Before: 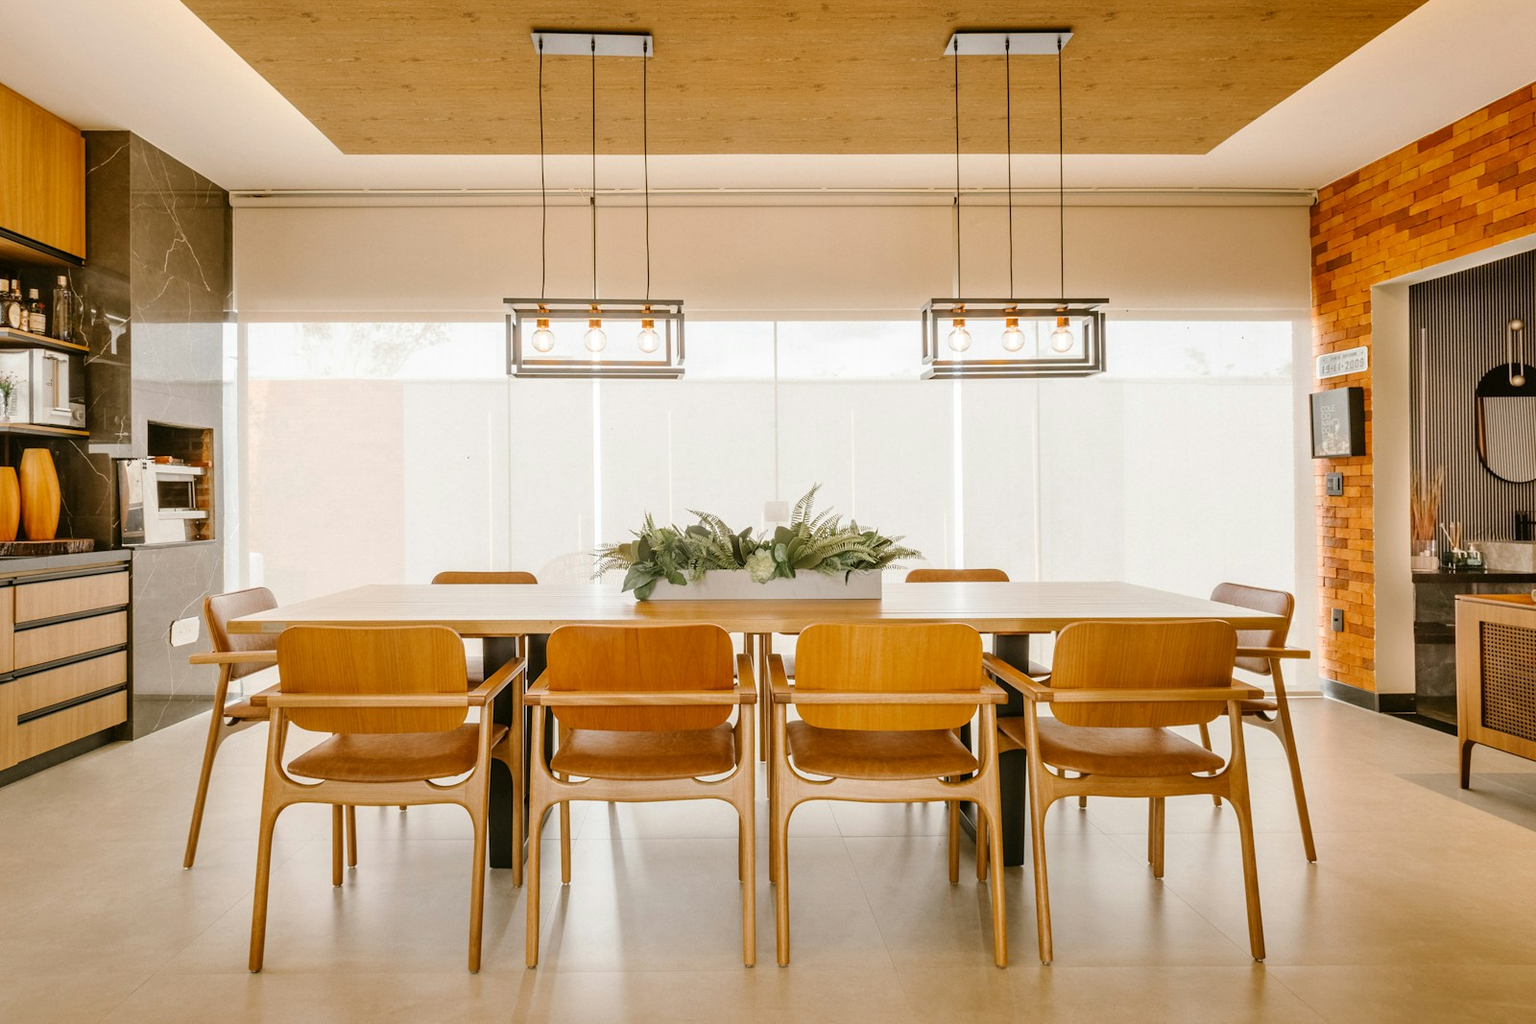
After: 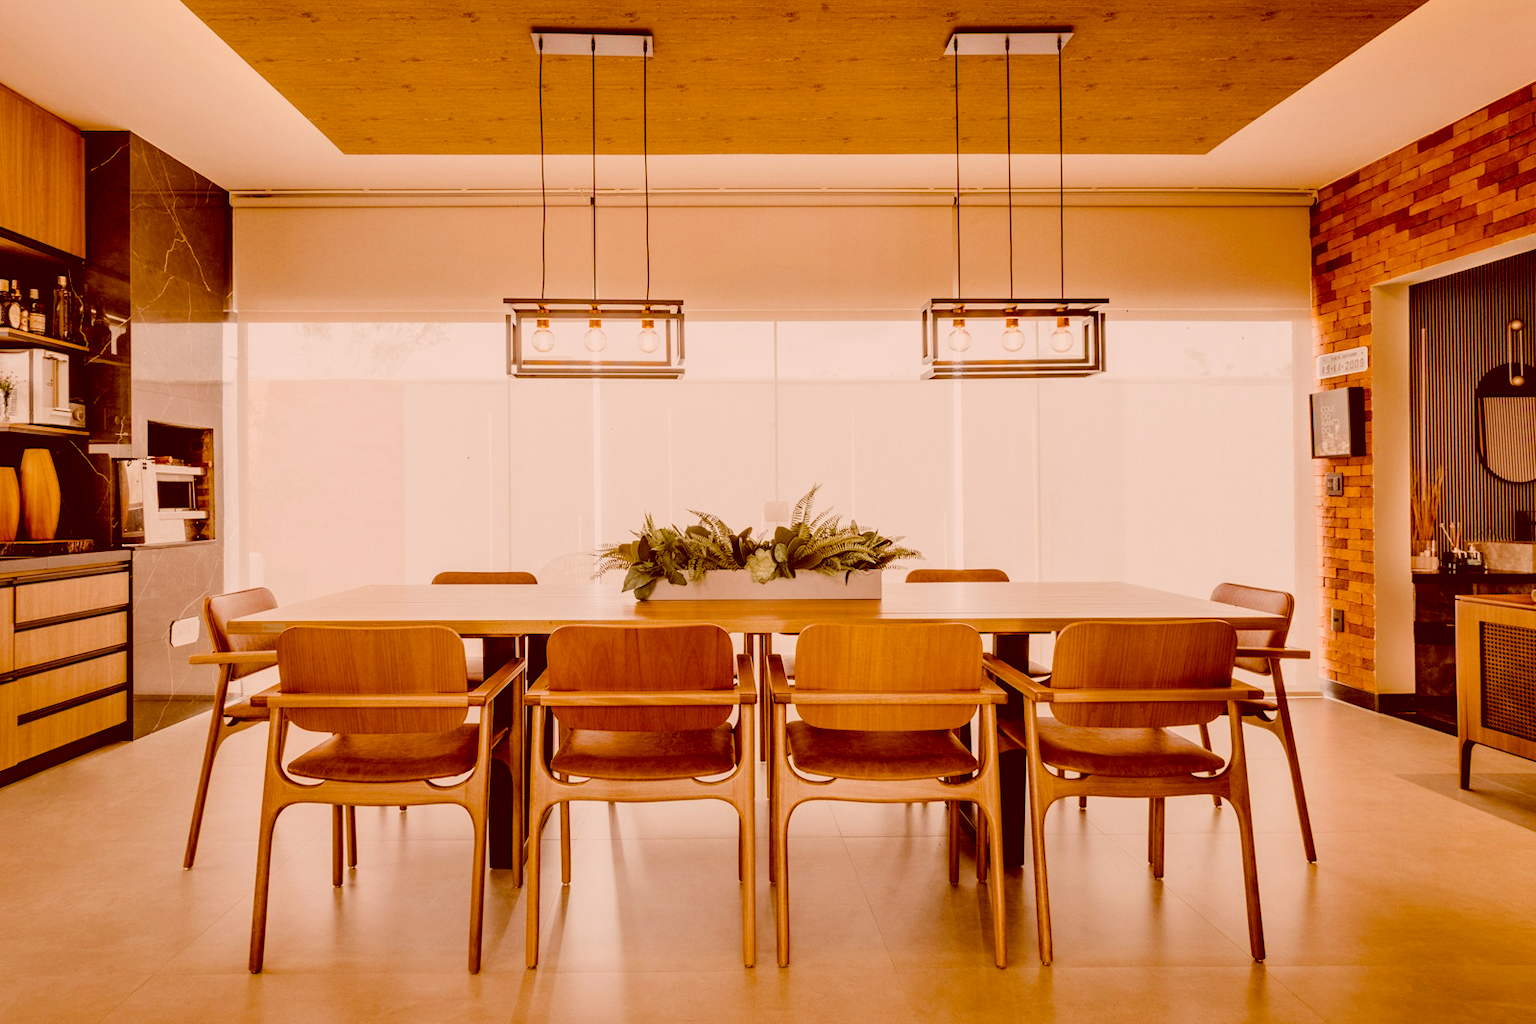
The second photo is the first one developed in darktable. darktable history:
filmic rgb: black relative exposure -5 EV, white relative exposure 3.5 EV, hardness 3.19, contrast 1.4, highlights saturation mix -50%
white balance: red 1.009, blue 0.985
exposure: exposure -0.36 EV, compensate highlight preservation false
color correction: highlights a* 9.03, highlights b* 8.71, shadows a* 40, shadows b* 40, saturation 0.8
color balance rgb: perceptual saturation grading › global saturation 24.74%, perceptual saturation grading › highlights -51.22%, perceptual saturation grading › mid-tones 19.16%, perceptual saturation grading › shadows 60.98%, global vibrance 50%
